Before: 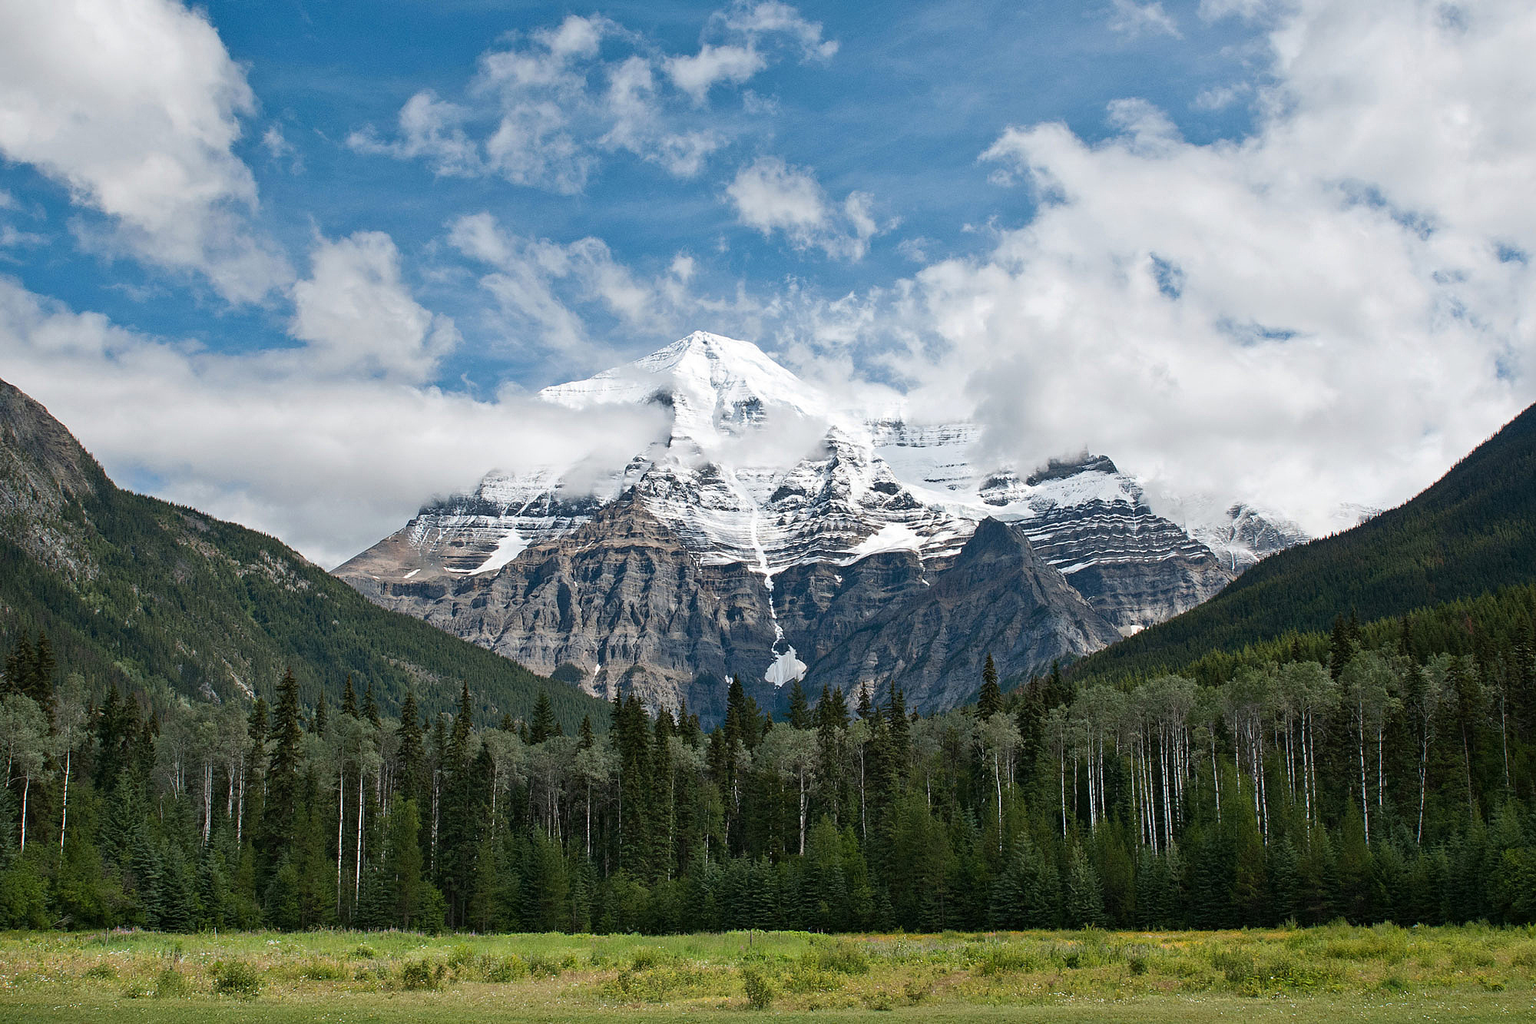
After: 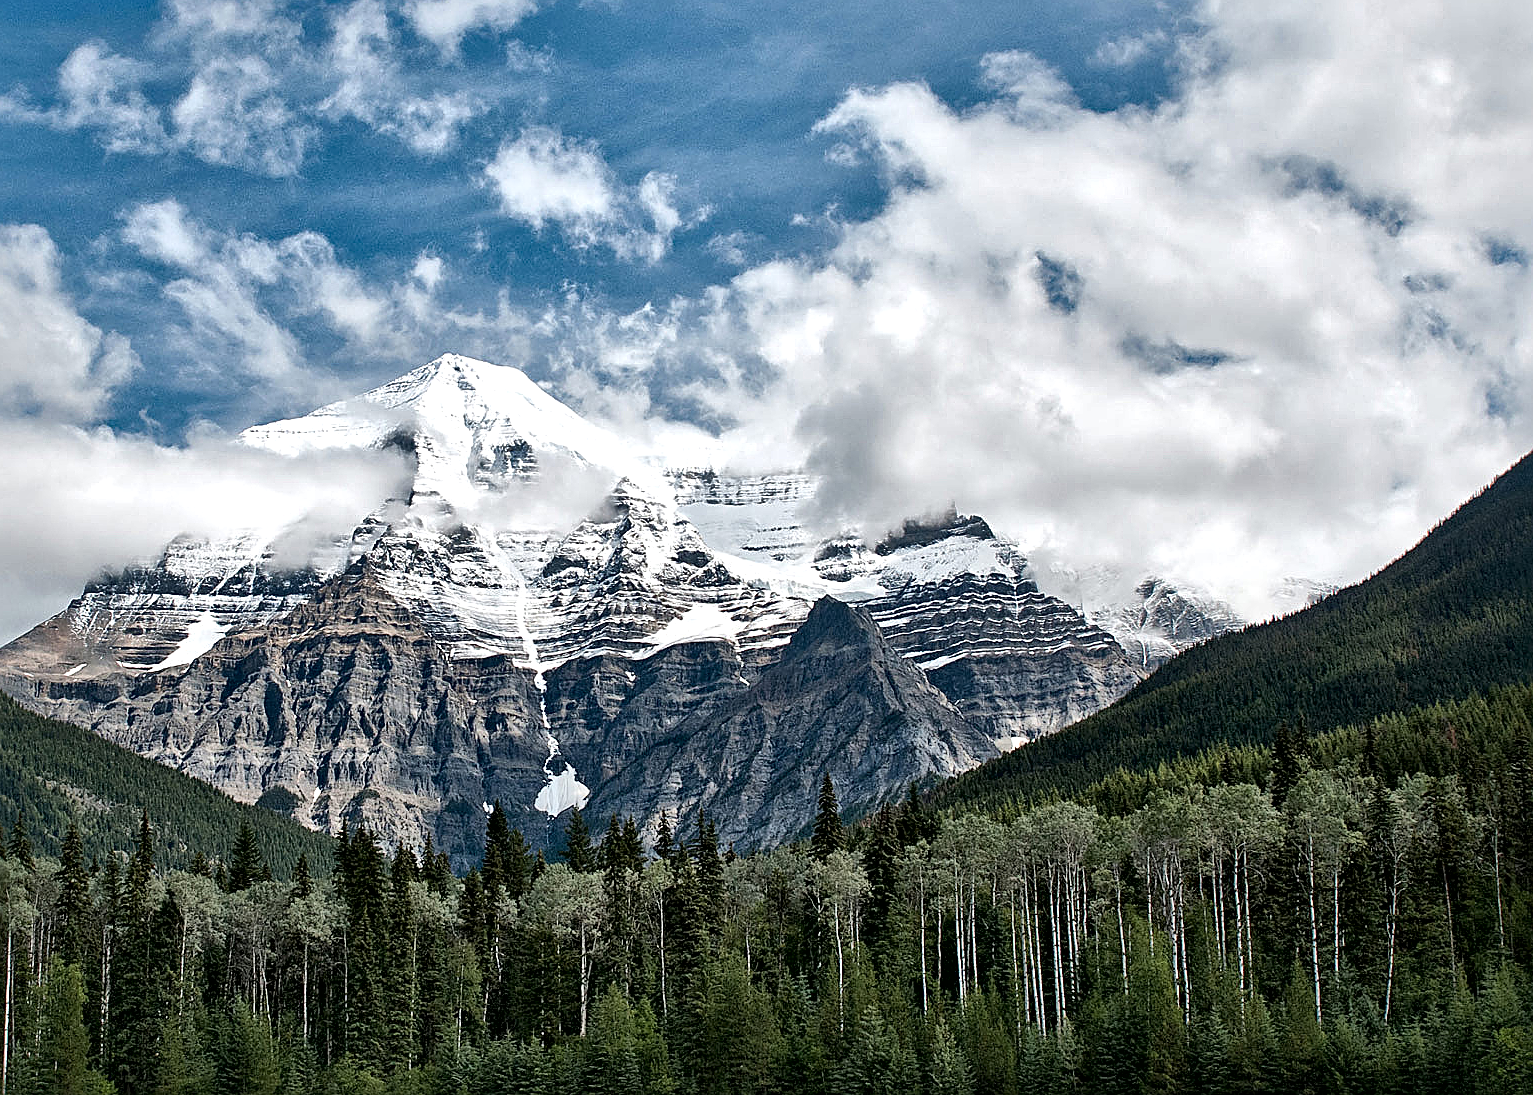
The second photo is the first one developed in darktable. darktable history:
crop: left 23.095%, top 5.827%, bottom 11.854%
sharpen: on, module defaults
local contrast: mode bilateral grid, contrast 44, coarseness 69, detail 214%, midtone range 0.2
